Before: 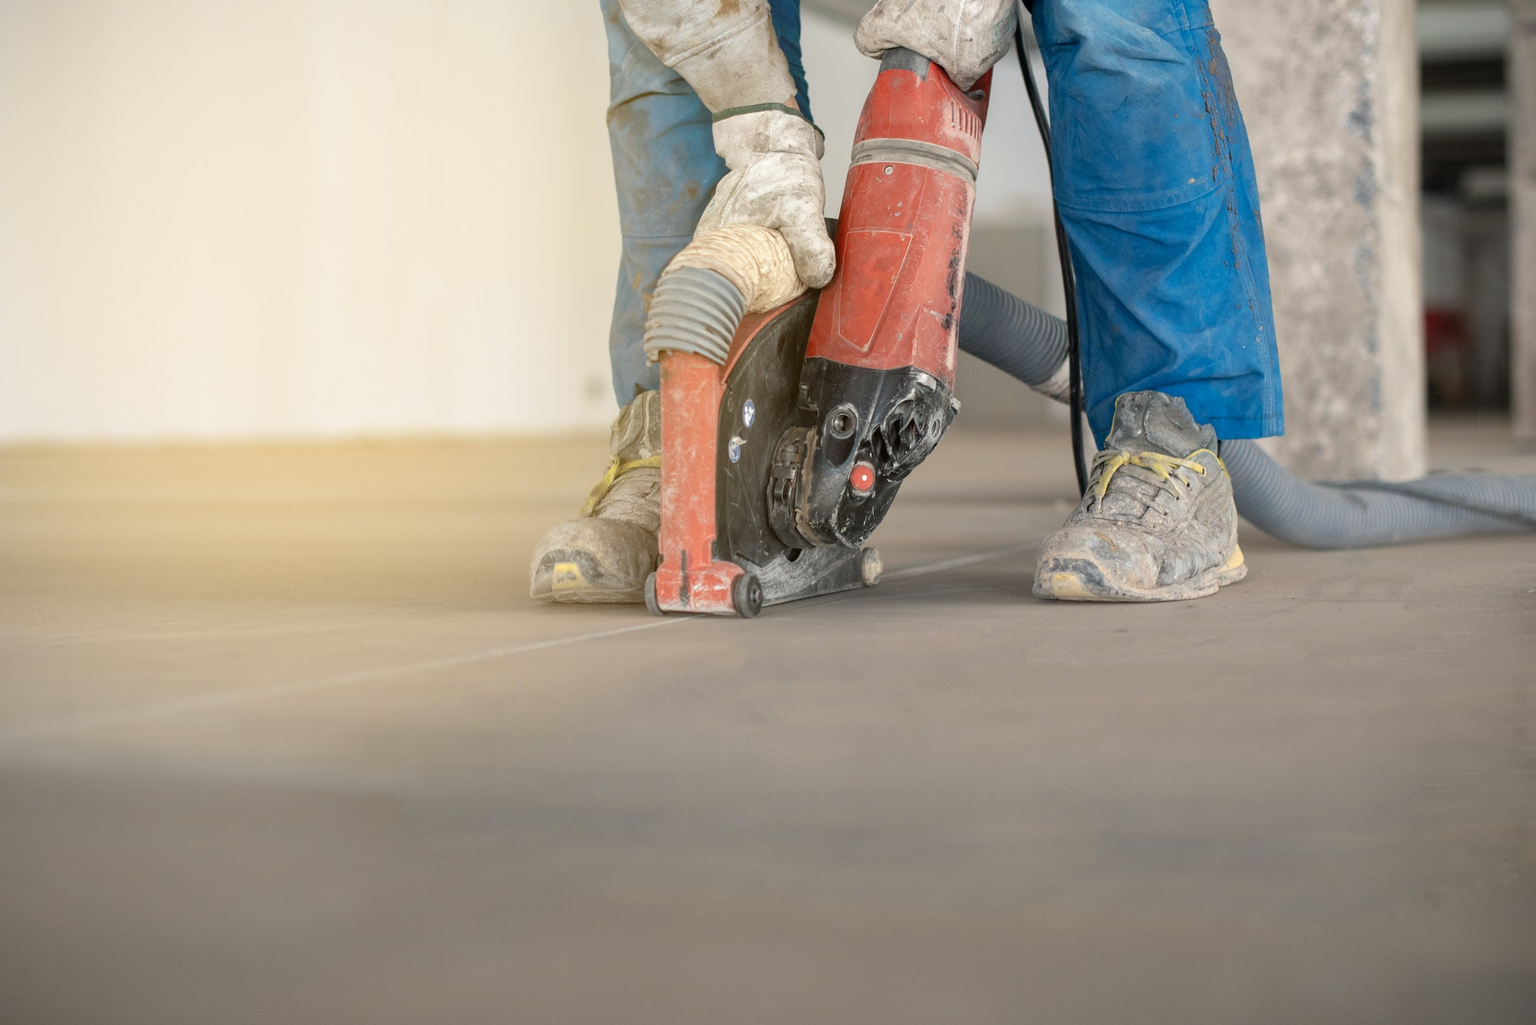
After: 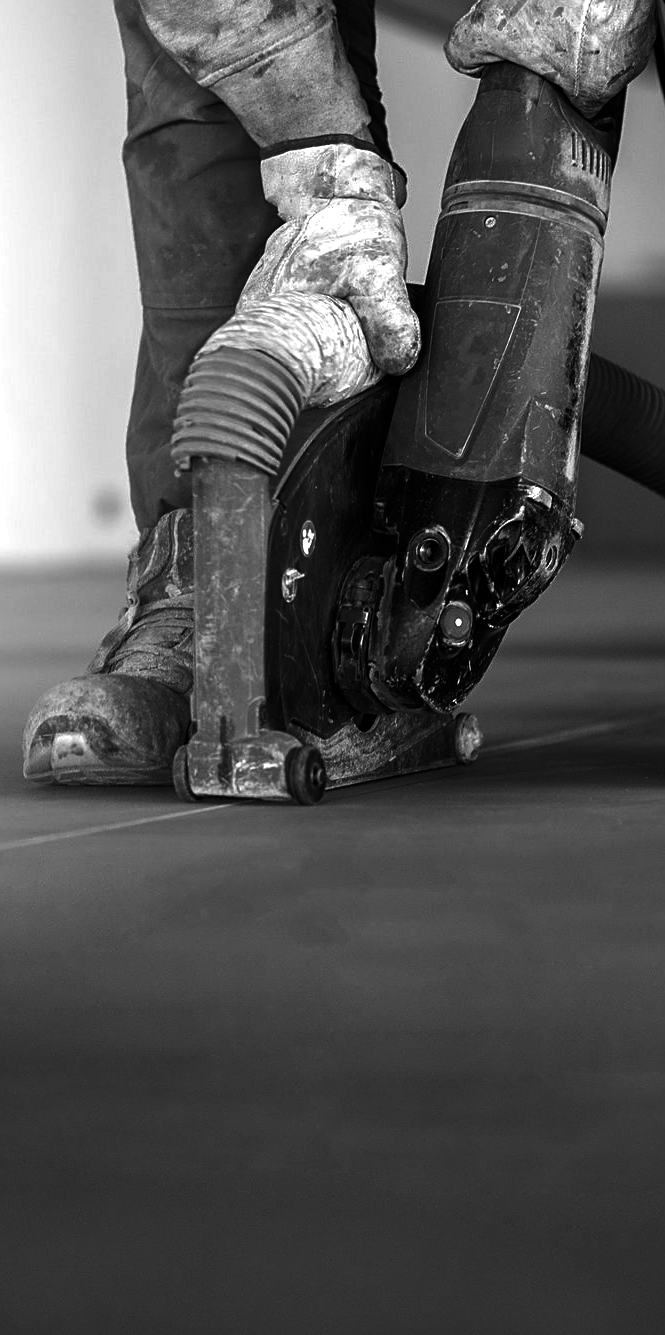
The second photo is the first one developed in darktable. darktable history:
exposure: exposure 0.3 EV, compensate highlight preservation false
contrast brightness saturation: contrast 0.02, brightness -1, saturation -1
crop: left 33.36%, right 33.36%
sharpen: on, module defaults
